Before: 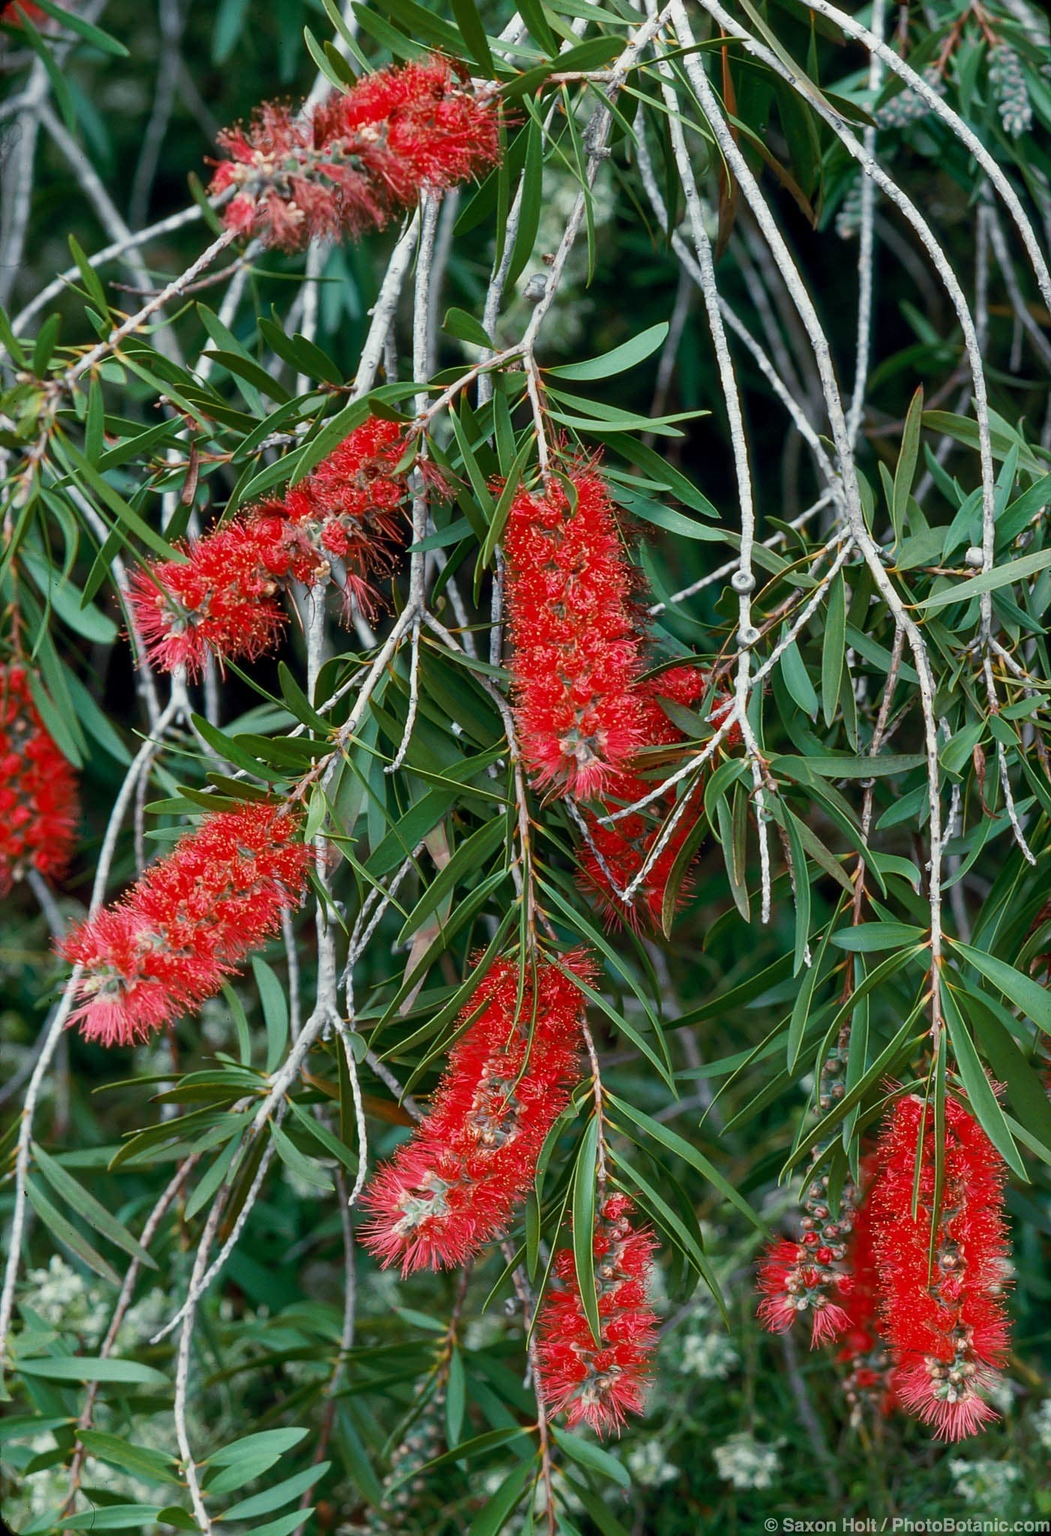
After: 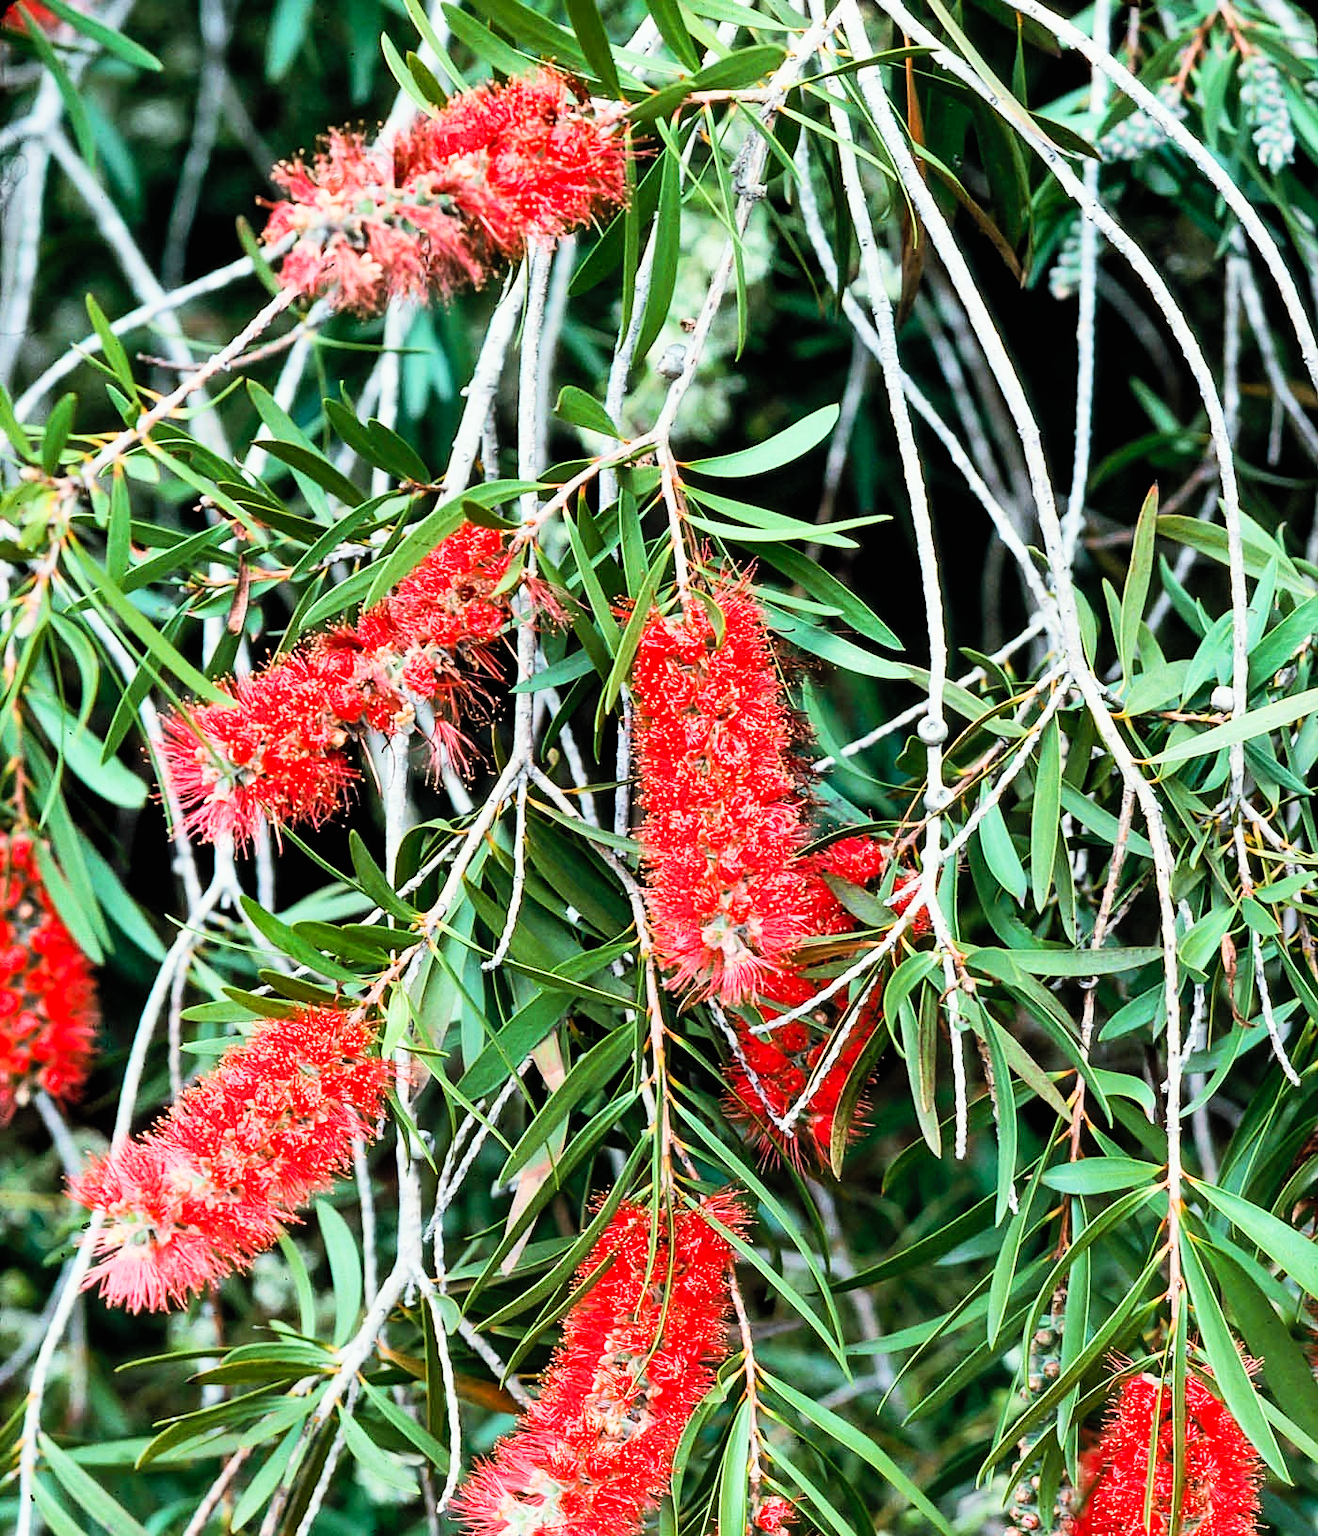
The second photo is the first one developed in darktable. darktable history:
exposure: black level correction 0, exposure 1.001 EV, compensate highlight preservation false
contrast brightness saturation: contrast 0.195, brightness 0.165, saturation 0.226
sharpen: amount 0.201
crop: bottom 19.631%
filmic rgb: black relative exposure -5.08 EV, white relative exposure 3.99 EV, threshold 2.97 EV, hardness 2.9, contrast 1.384, highlights saturation mix -30.91%, enable highlight reconstruction true
